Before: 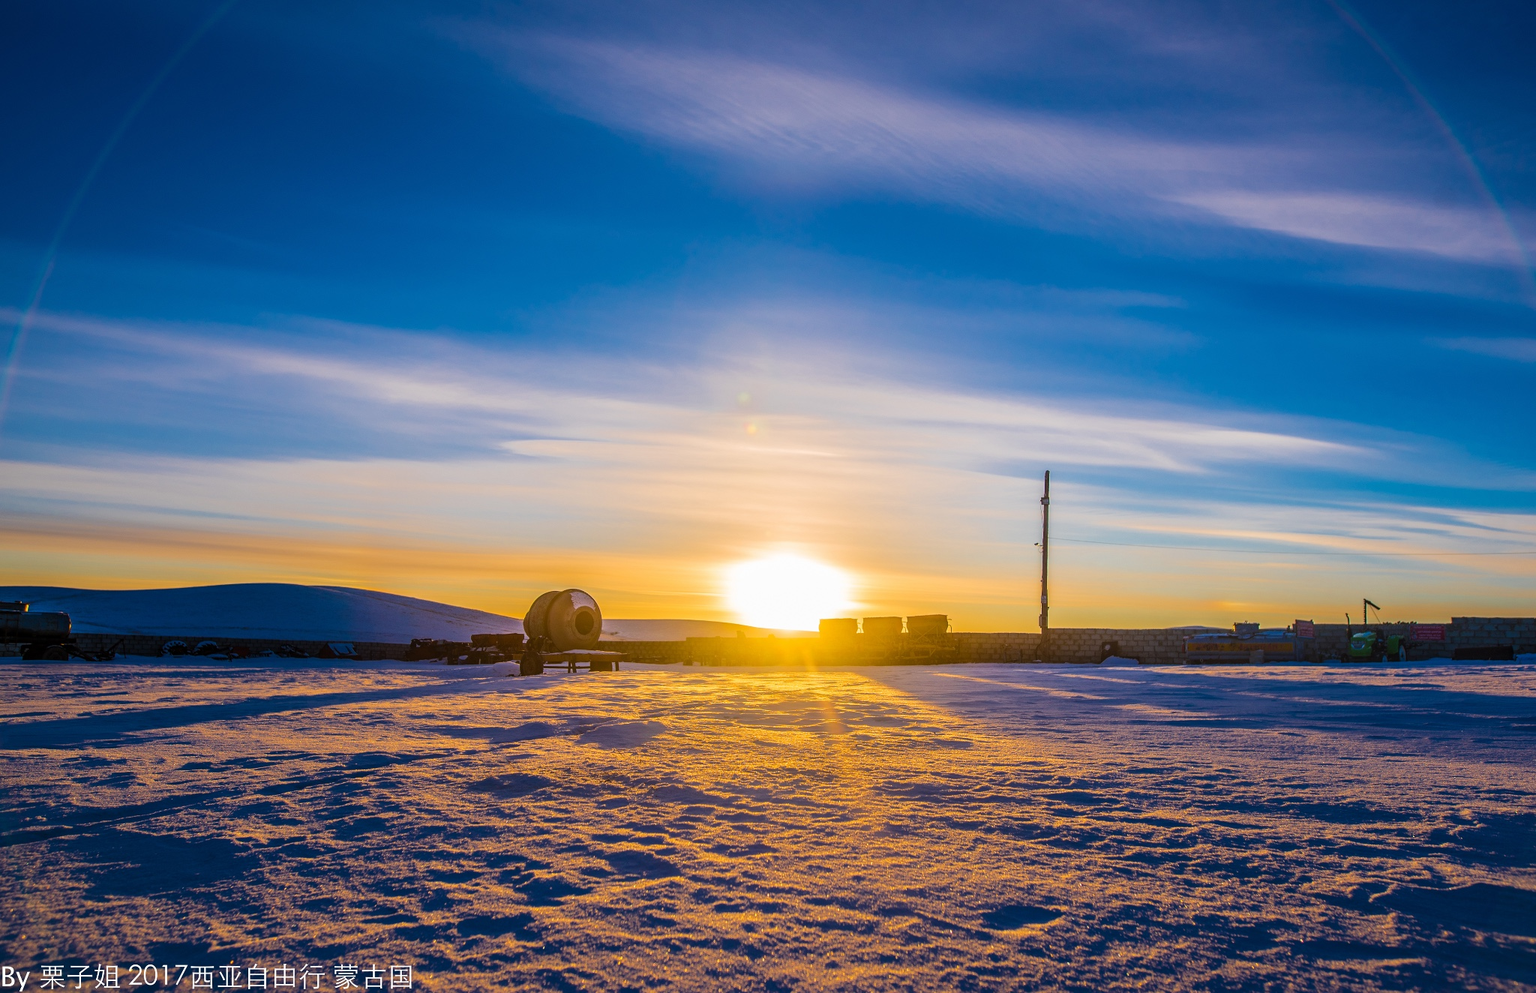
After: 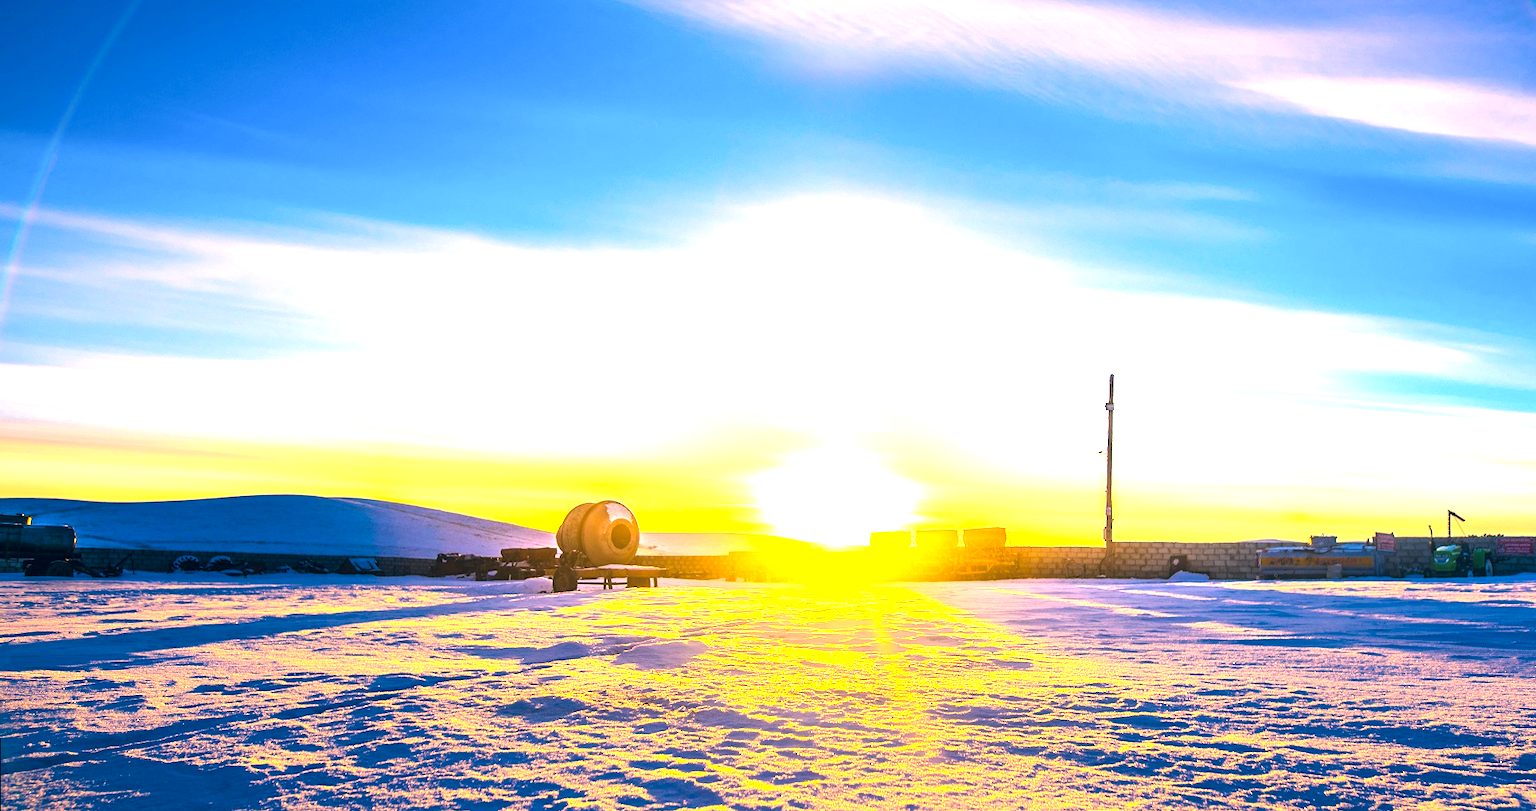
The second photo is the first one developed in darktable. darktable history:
crop and rotate: angle 0.053°, top 11.948%, right 5.798%, bottom 11.055%
color correction: highlights a* 10.36, highlights b* 13.92, shadows a* -10.22, shadows b* -15.08
tone equalizer: -8 EV -0.455 EV, -7 EV -0.392 EV, -6 EV -0.368 EV, -5 EV -0.233 EV, -3 EV 0.202 EV, -2 EV 0.355 EV, -1 EV 0.398 EV, +0 EV 0.44 EV, edges refinement/feathering 500, mask exposure compensation -1.57 EV, preserve details no
exposure: black level correction 0, exposure 0.954 EV, compensate exposure bias true, compensate highlight preservation false
